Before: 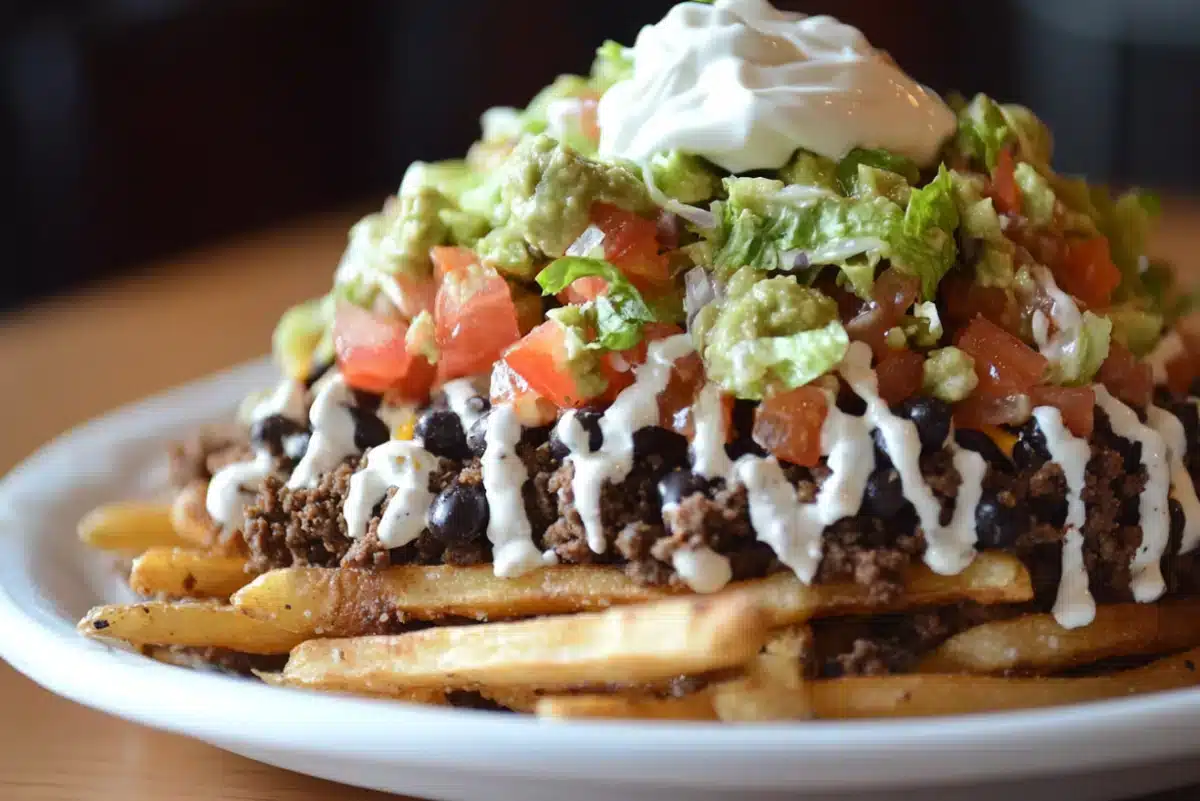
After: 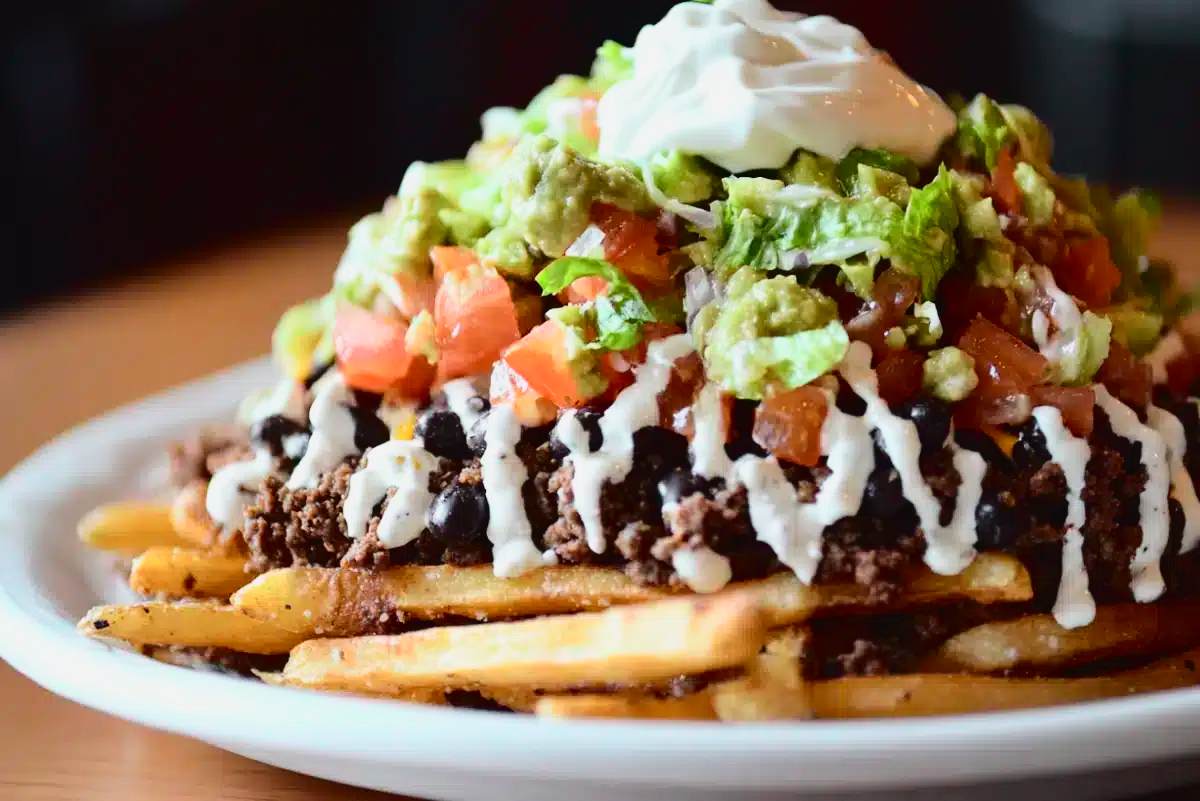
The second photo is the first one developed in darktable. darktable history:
tone curve: curves: ch0 [(0, 0.014) (0.17, 0.099) (0.398, 0.423) (0.728, 0.808) (0.877, 0.91) (0.99, 0.955)]; ch1 [(0, 0) (0.377, 0.325) (0.493, 0.491) (0.505, 0.504) (0.515, 0.515) (0.554, 0.575) (0.623, 0.643) (0.701, 0.718) (1, 1)]; ch2 [(0, 0) (0.423, 0.453) (0.481, 0.485) (0.501, 0.501) (0.531, 0.527) (0.586, 0.597) (0.663, 0.706) (0.717, 0.753) (1, 0.991)], color space Lab, independent channels
